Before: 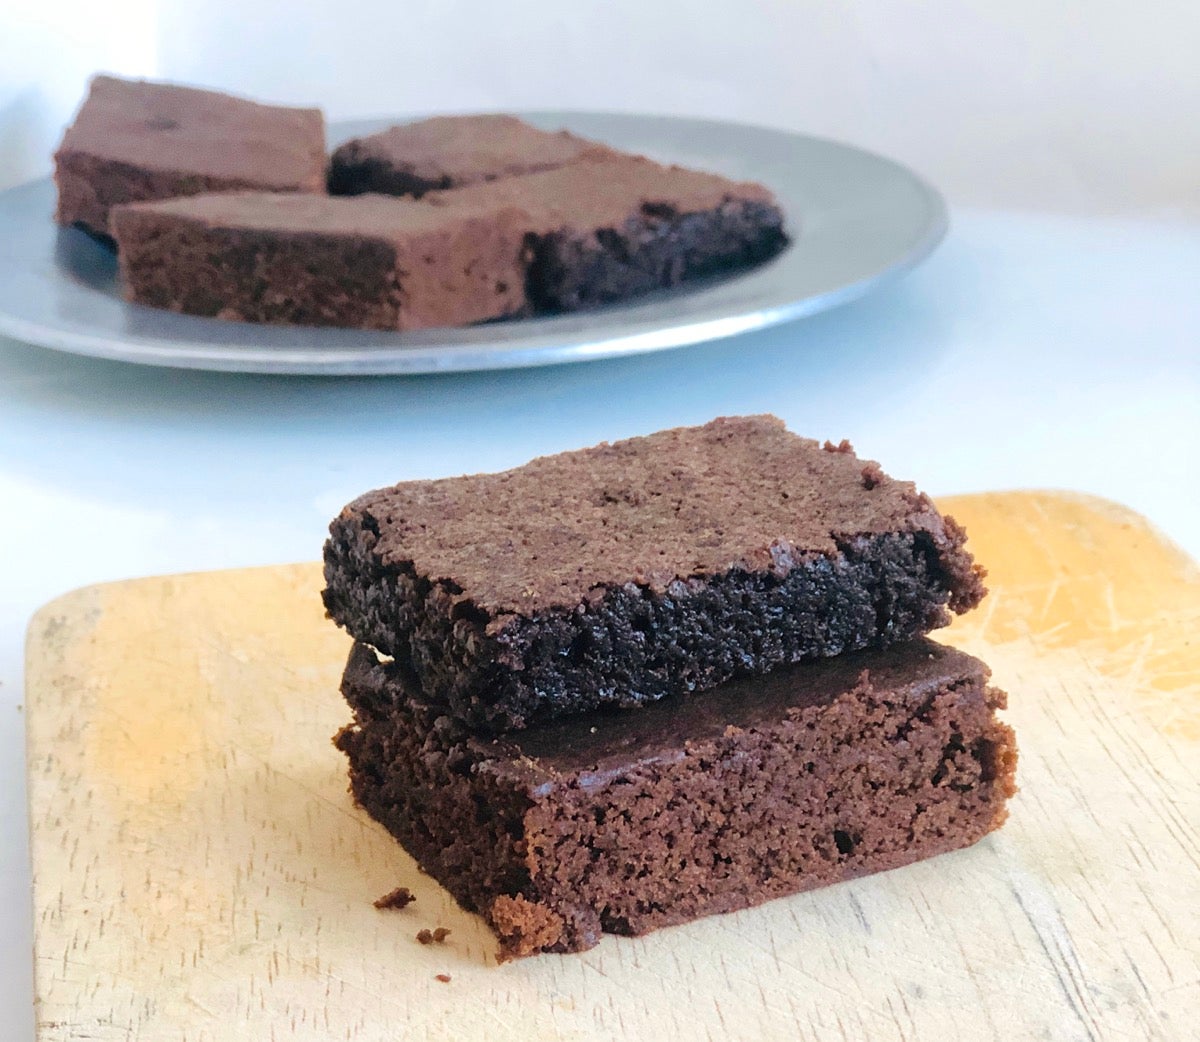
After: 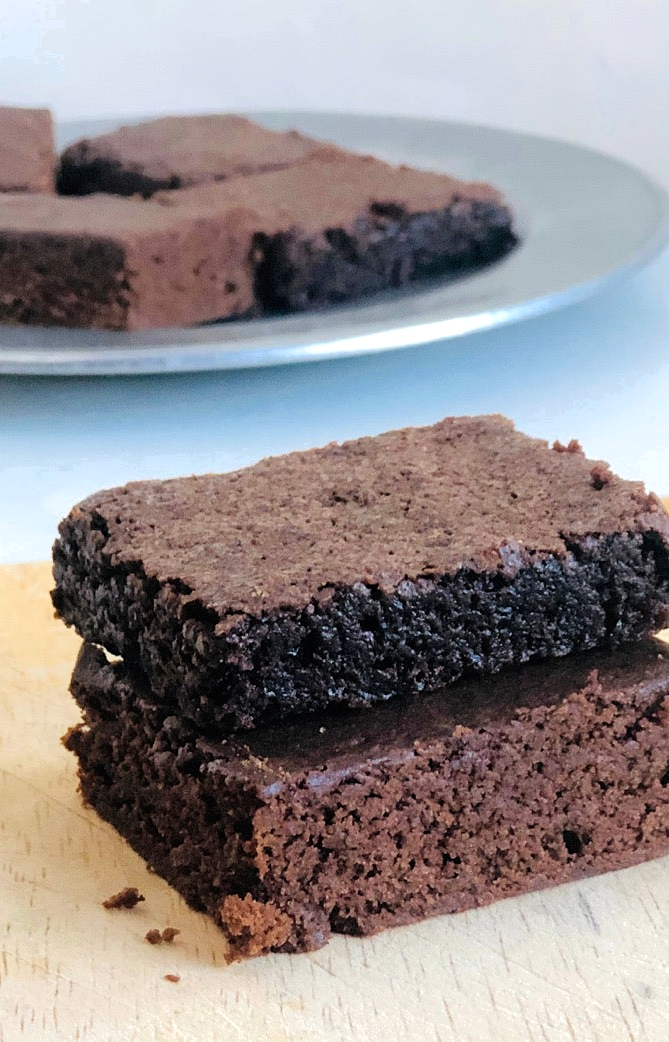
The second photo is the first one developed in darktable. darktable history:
shadows and highlights: shadows 11.18, white point adjustment 1.14, highlights -0.828, soften with gaussian
crop and rotate: left 22.616%, right 21.626%
filmic rgb: middle gray luminance 18.21%, black relative exposure -11.46 EV, white relative exposure 2.56 EV, target black luminance 0%, hardness 8.44, latitude 98.56%, contrast 1.08, shadows ↔ highlights balance 0.388%
